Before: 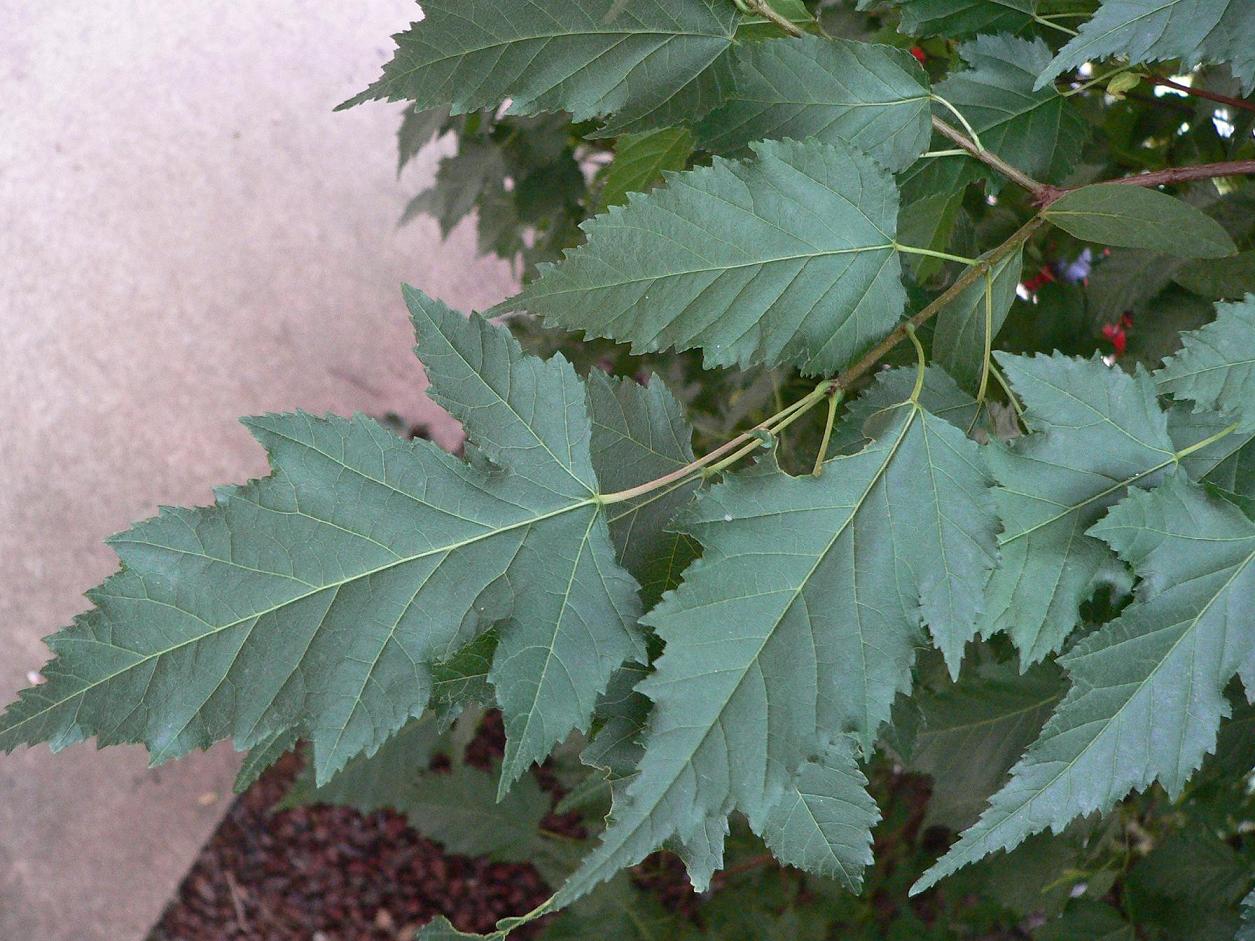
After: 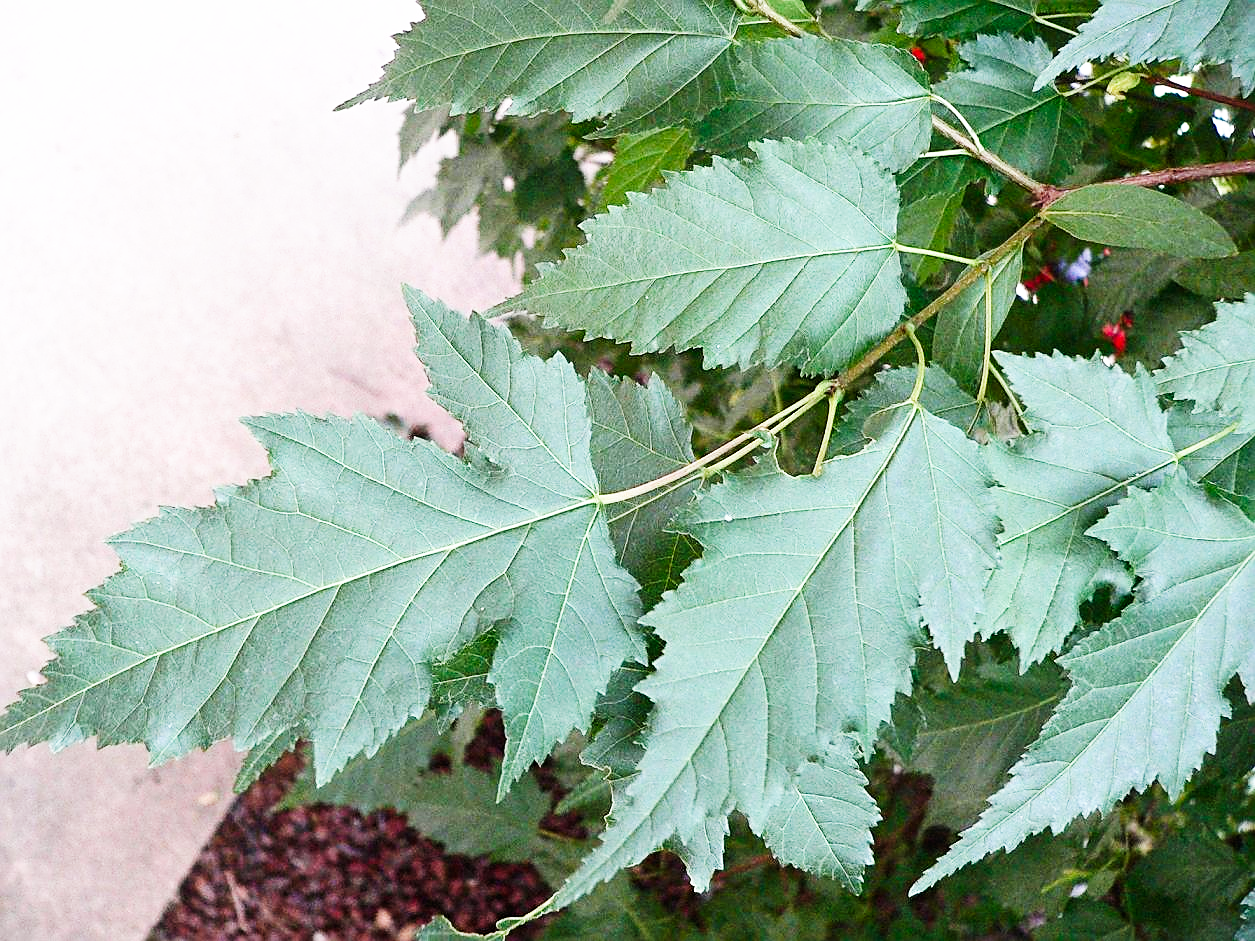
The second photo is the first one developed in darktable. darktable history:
base curve: curves: ch0 [(0, 0) (0.007, 0.004) (0.027, 0.03) (0.046, 0.07) (0.207, 0.54) (0.442, 0.872) (0.673, 0.972) (1, 1)], preserve colors none
sharpen: on, module defaults
